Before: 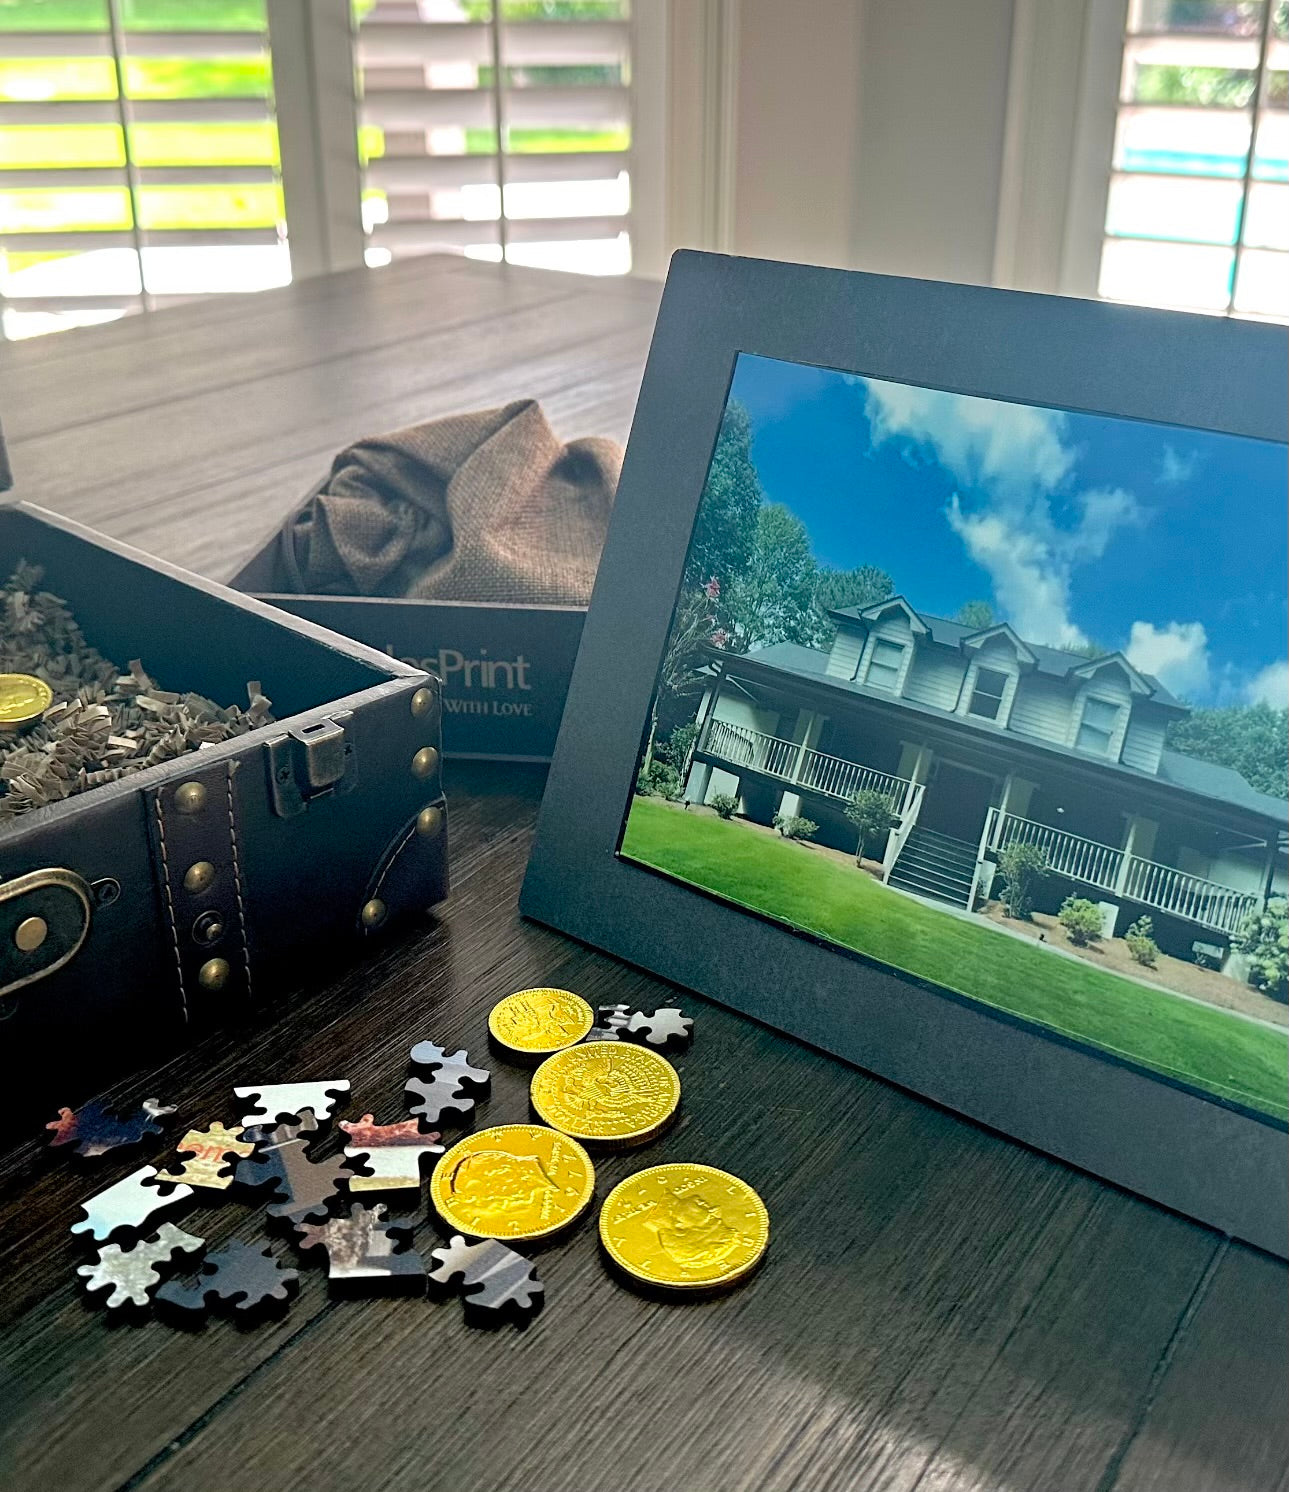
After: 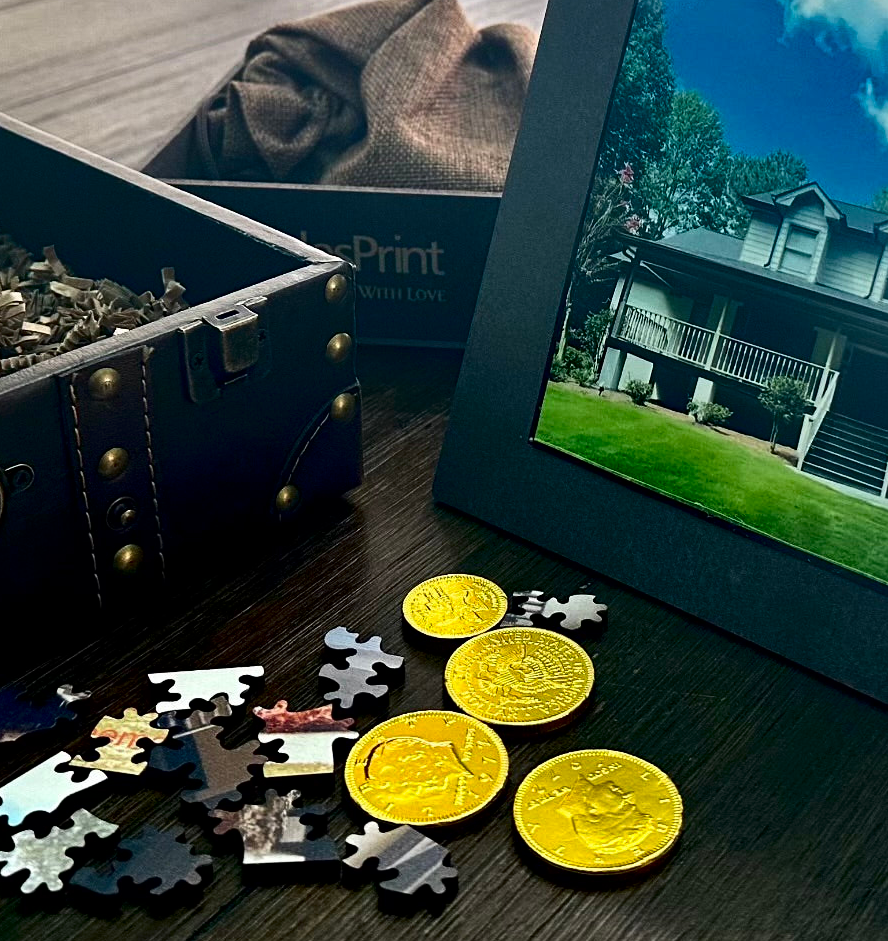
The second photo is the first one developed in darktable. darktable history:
crop: left 6.724%, top 27.806%, right 24.338%, bottom 9.075%
contrast brightness saturation: contrast 0.19, brightness -0.23, saturation 0.117
